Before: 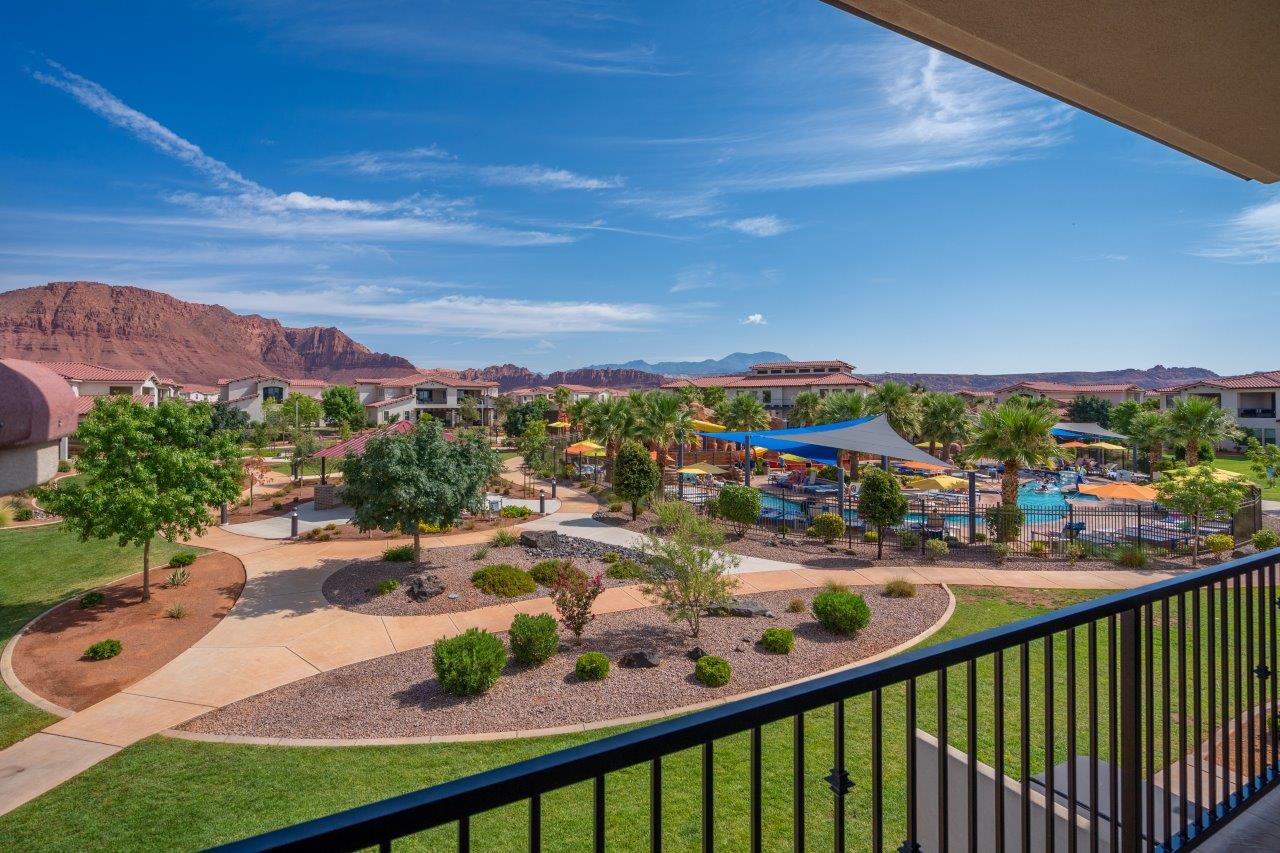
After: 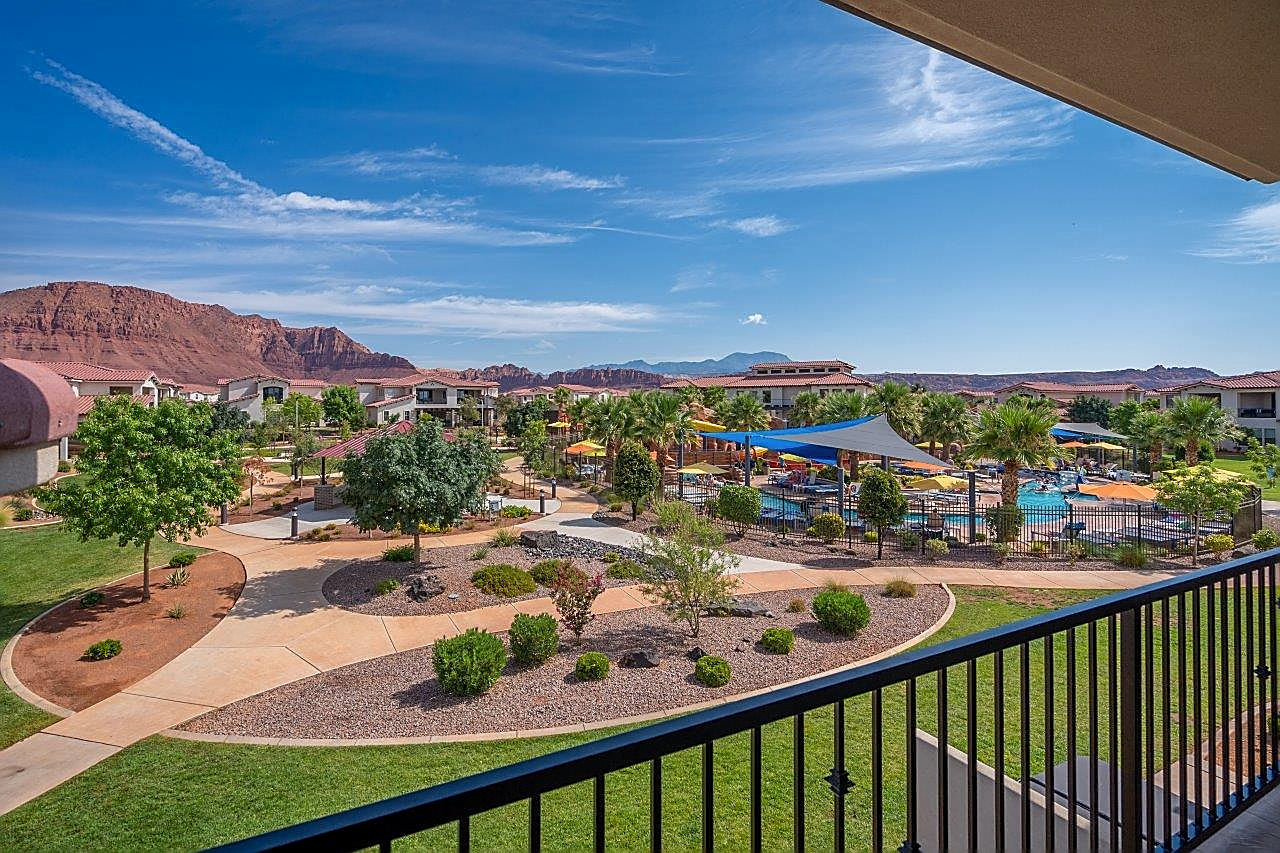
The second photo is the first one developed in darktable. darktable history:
local contrast: highlights 100%, shadows 100%, detail 120%, midtone range 0.2
bloom: size 15%, threshold 97%, strength 7%
sharpen: radius 1.4, amount 1.25, threshold 0.7
